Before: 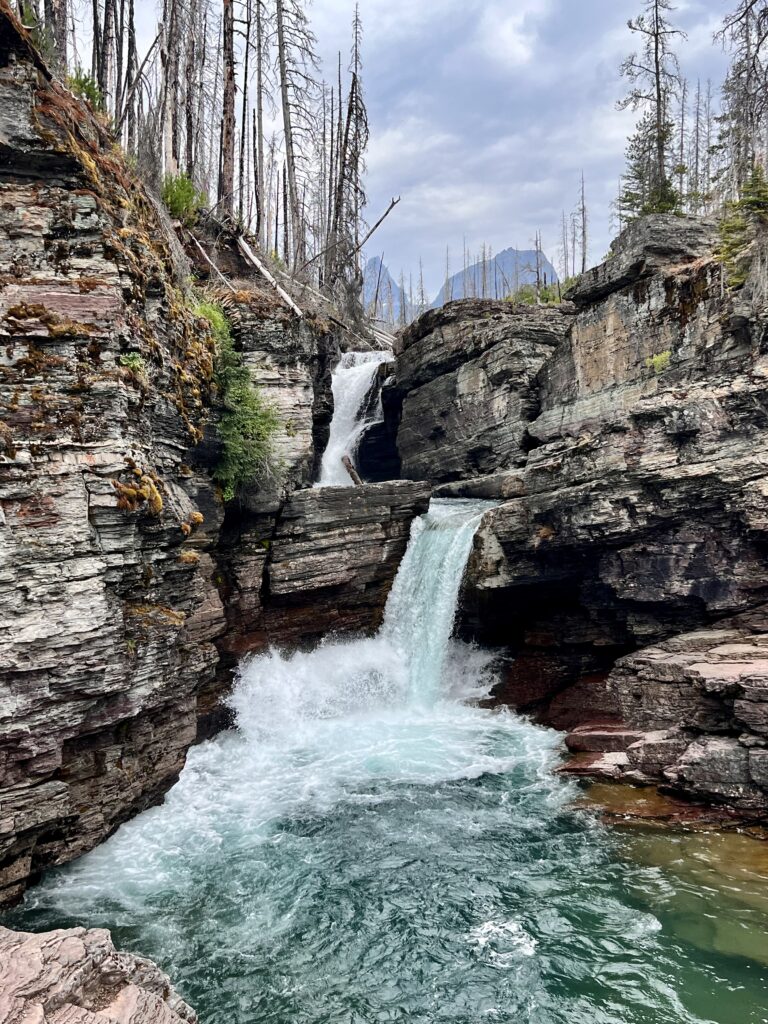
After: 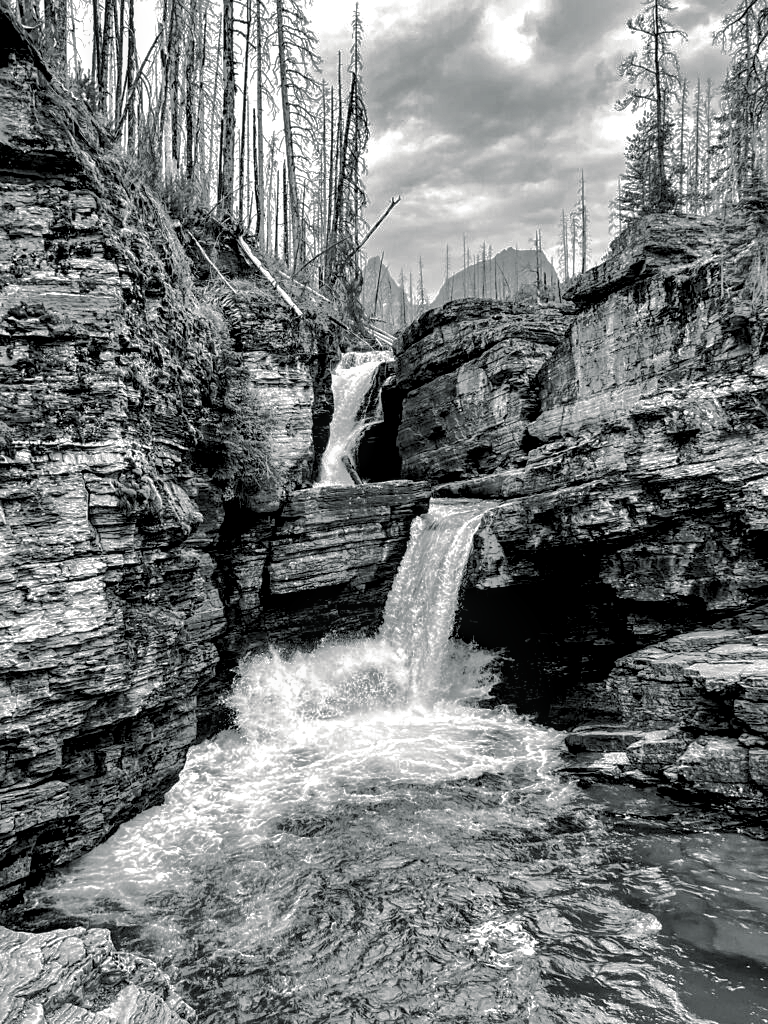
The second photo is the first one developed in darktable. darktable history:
color balance rgb: global offset › luminance -0.51%, perceptual saturation grading › global saturation 27.53%, perceptual saturation grading › highlights -25%, perceptual saturation grading › shadows 25%, perceptual brilliance grading › highlights 6.62%, perceptual brilliance grading › mid-tones 17.07%, perceptual brilliance grading › shadows -5.23%
color balance: lift [1, 1, 0.999, 1.001], gamma [1, 1.003, 1.005, 0.995], gain [1, 0.992, 0.988, 1.012], contrast 5%, output saturation 110%
white balance: red 0.954, blue 1.079
monochrome: on, module defaults
sharpen: amount 0.2
shadows and highlights: shadows 40, highlights -60
split-toning: shadows › hue 190.8°, shadows › saturation 0.05, highlights › hue 54°, highlights › saturation 0.05, compress 0%
local contrast: detail 130%
